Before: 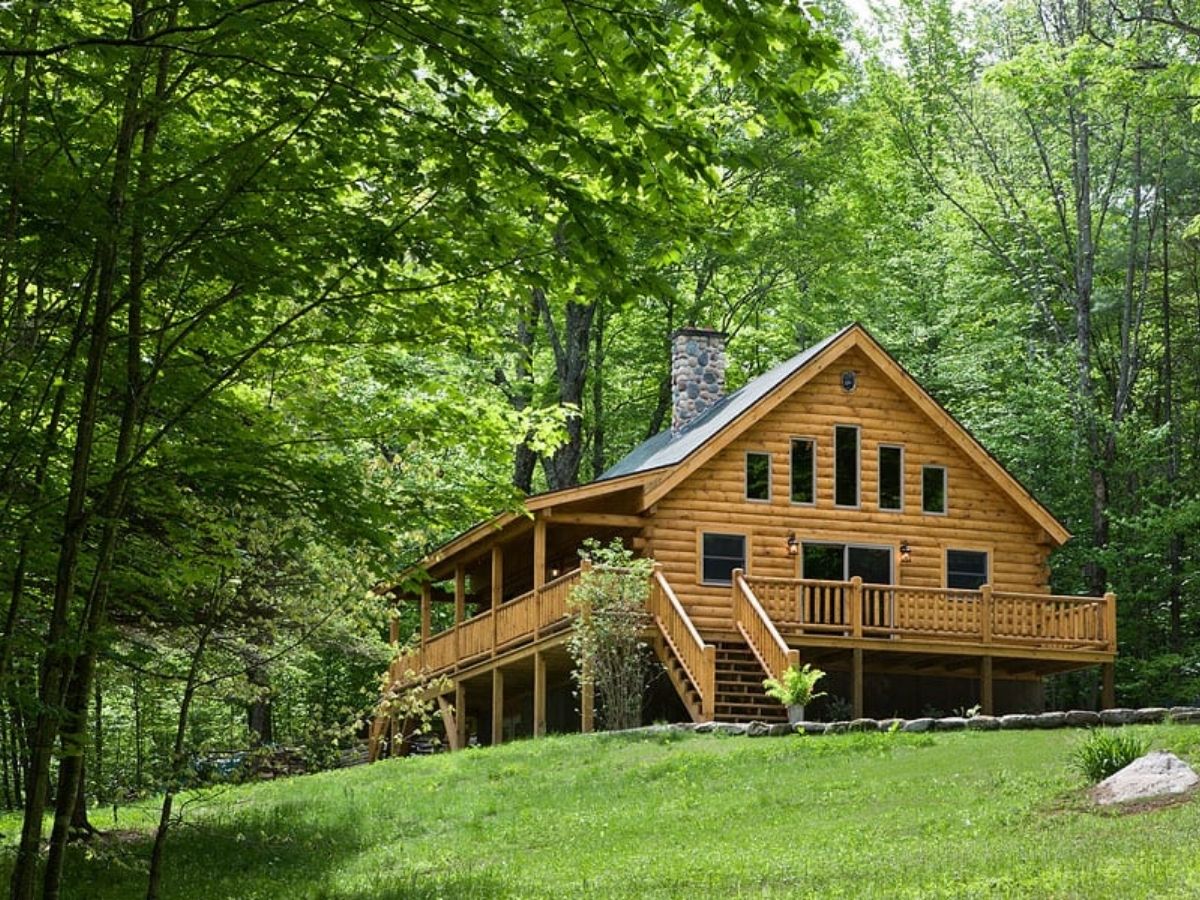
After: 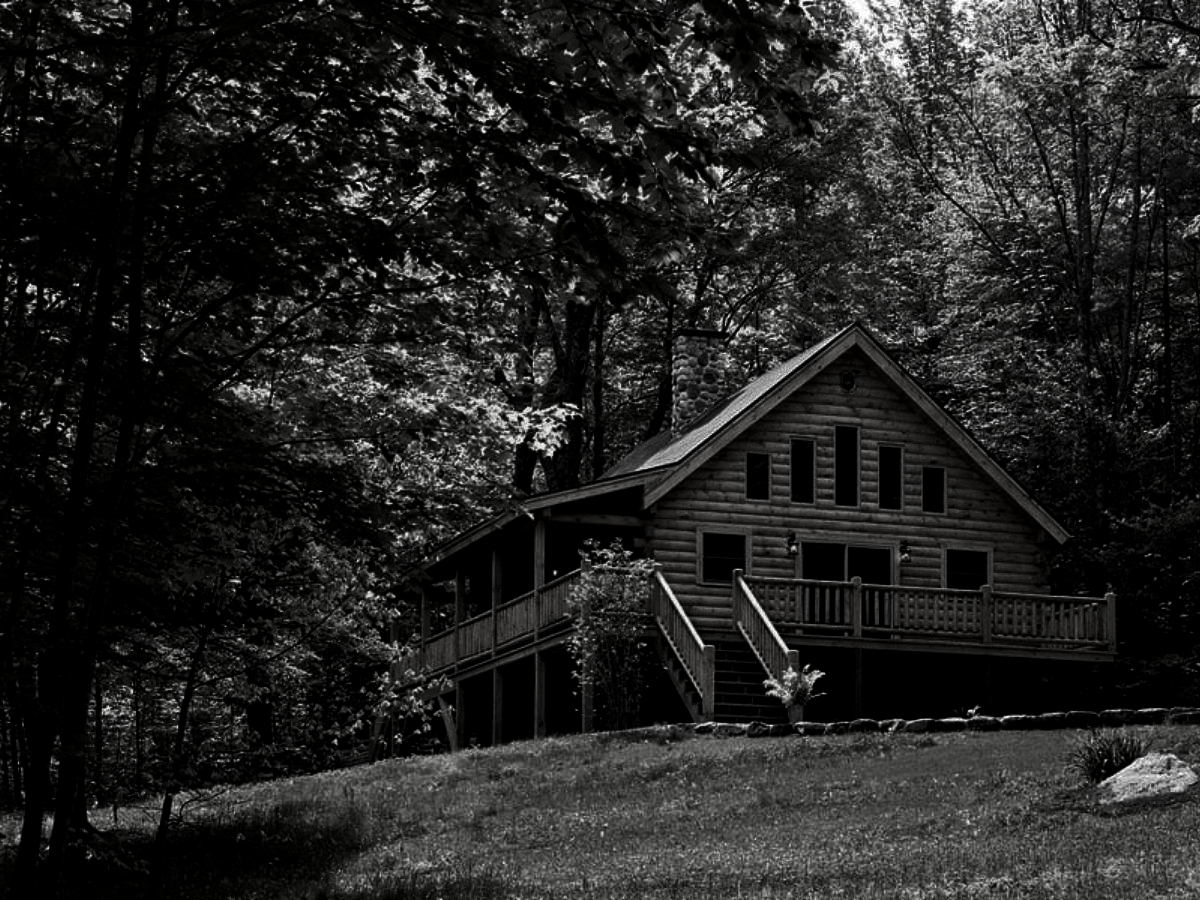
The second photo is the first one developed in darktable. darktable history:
local contrast: highlights 100%, shadows 101%, detail 119%, midtone range 0.2
contrast brightness saturation: contrast 0.018, brightness -1, saturation -0.981
